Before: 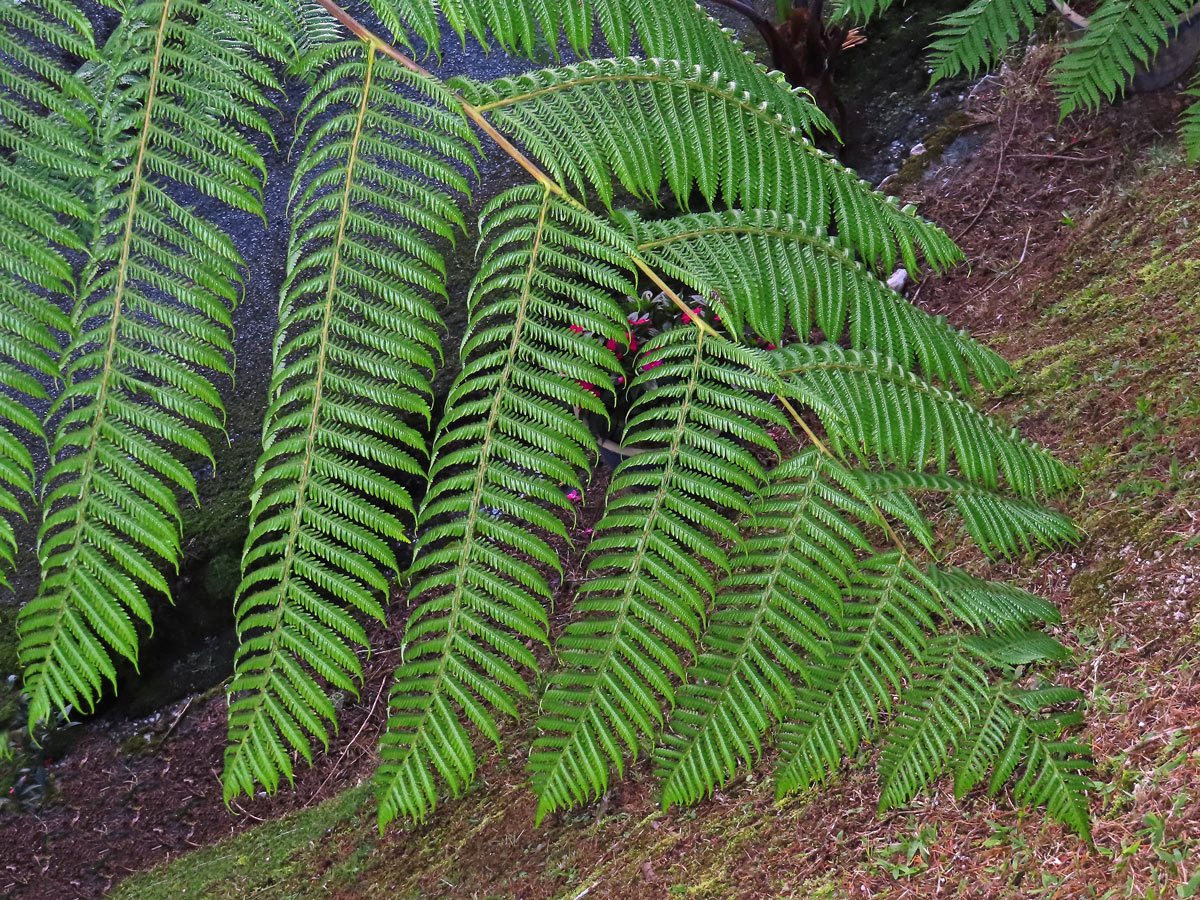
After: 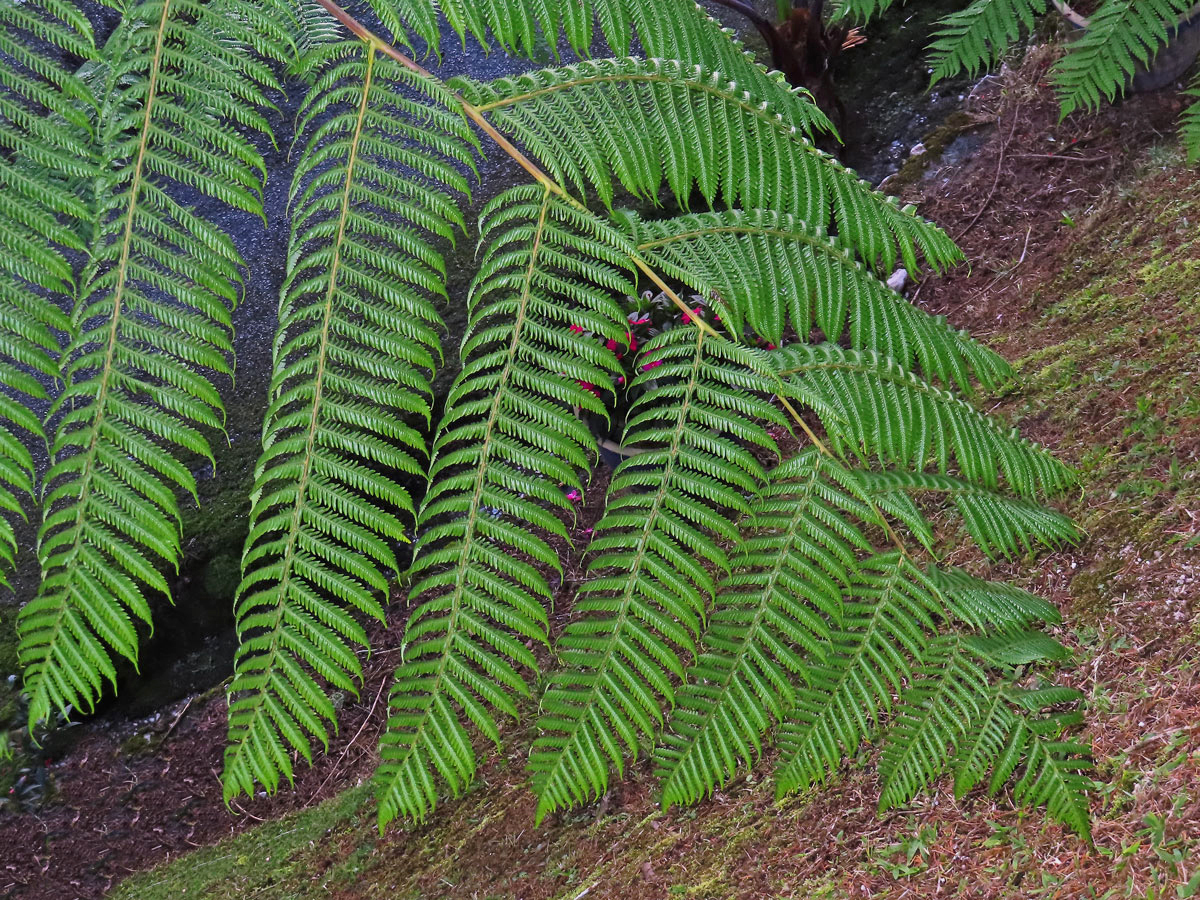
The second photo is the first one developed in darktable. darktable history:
tone equalizer: -8 EV -0.001 EV, -7 EV 0.005 EV, -6 EV -0.034 EV, -5 EV 0.013 EV, -4 EV -0.007 EV, -3 EV 0.006 EV, -2 EV -0.042 EV, -1 EV -0.268 EV, +0 EV -0.605 EV
